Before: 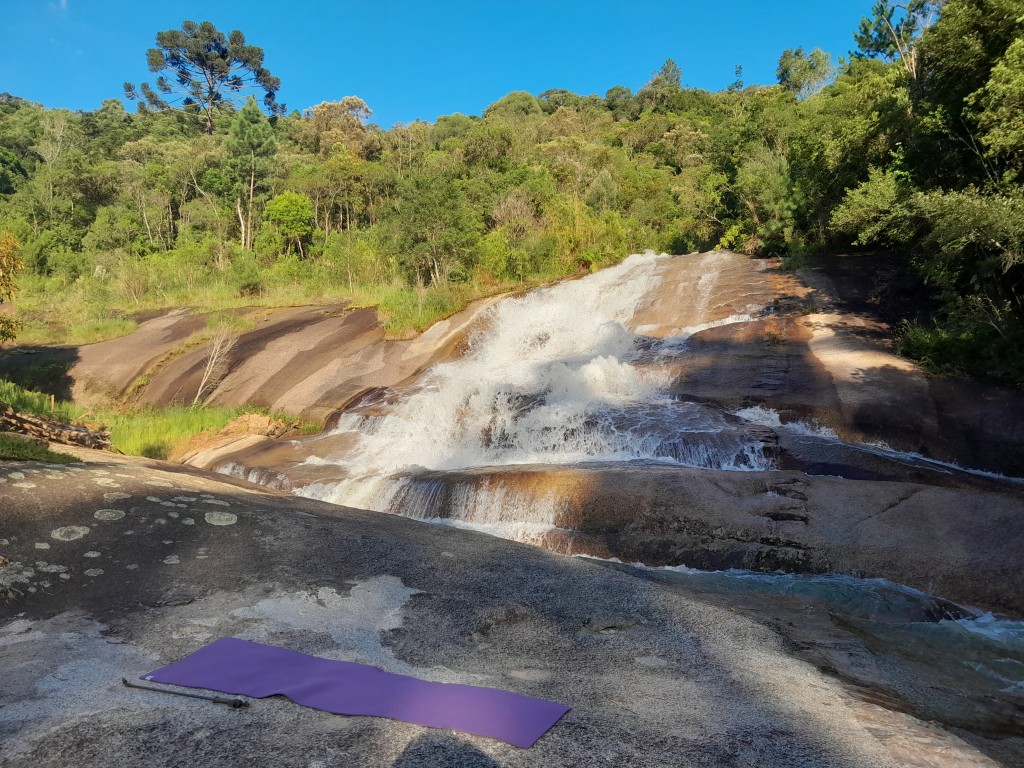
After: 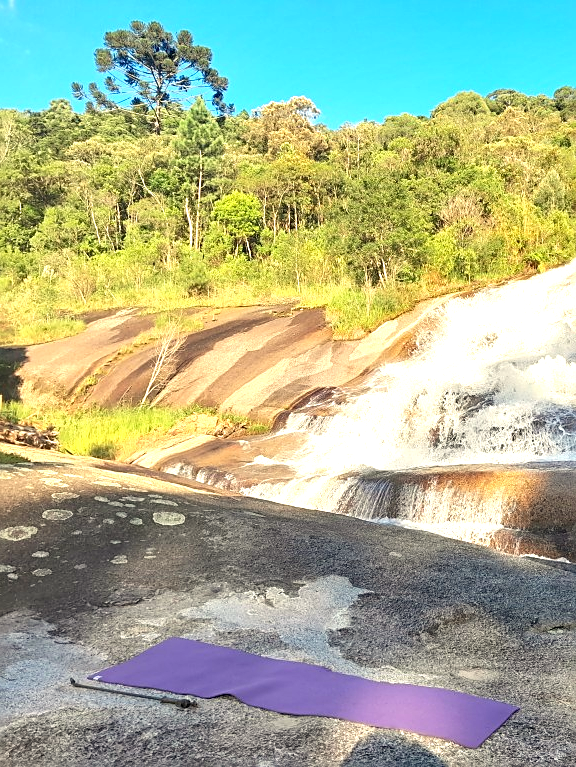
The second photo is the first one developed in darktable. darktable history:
white balance: red 1.029, blue 0.92
exposure: black level correction 0, exposure 1.1 EV, compensate exposure bias true, compensate highlight preservation false
sharpen: on, module defaults
crop: left 5.114%, right 38.589%
